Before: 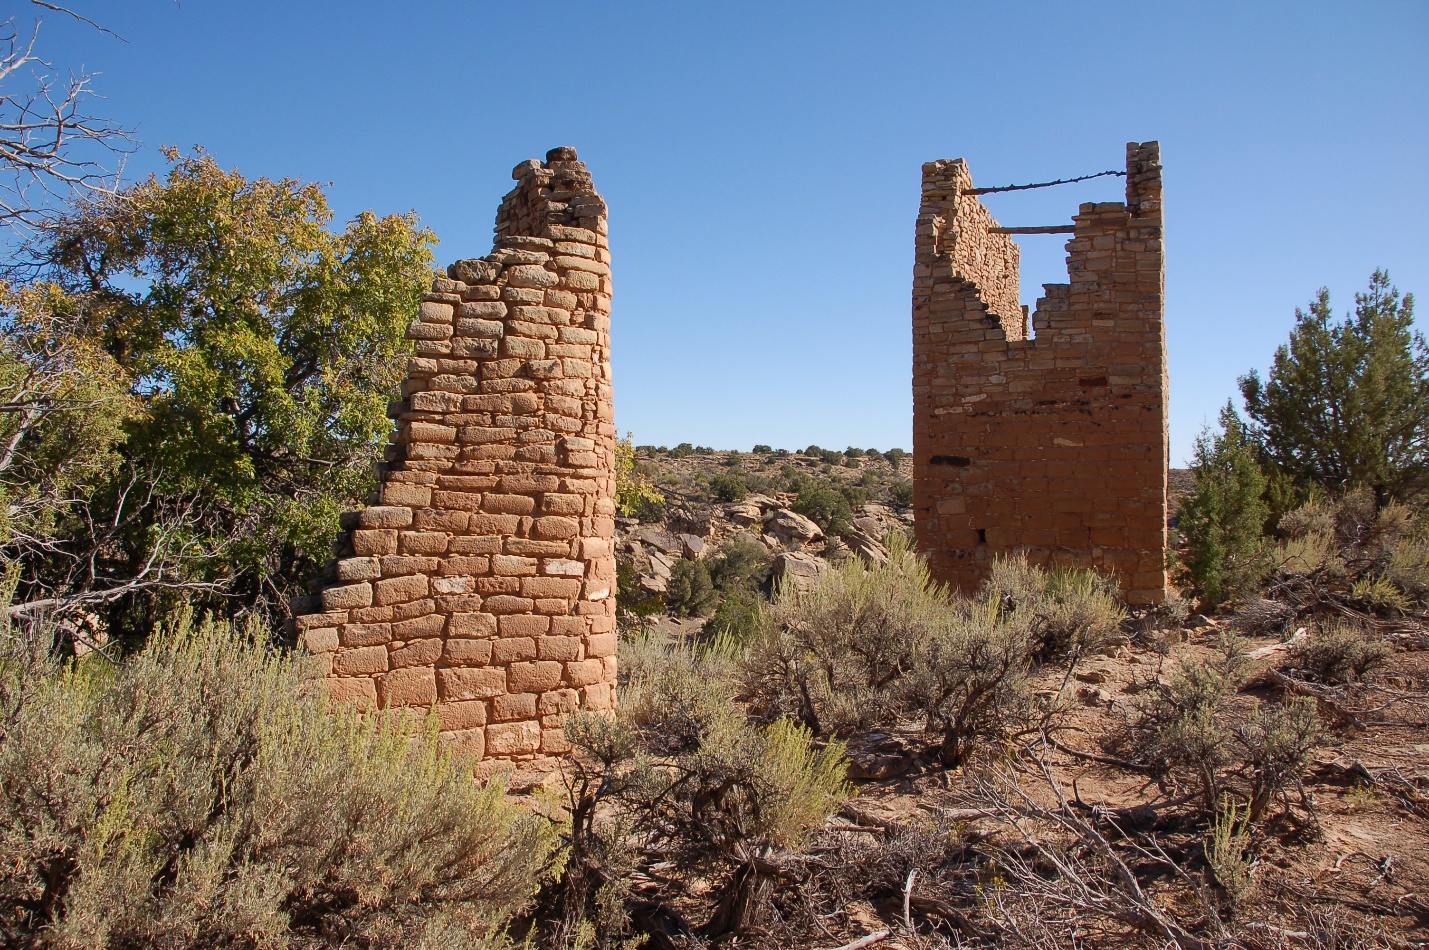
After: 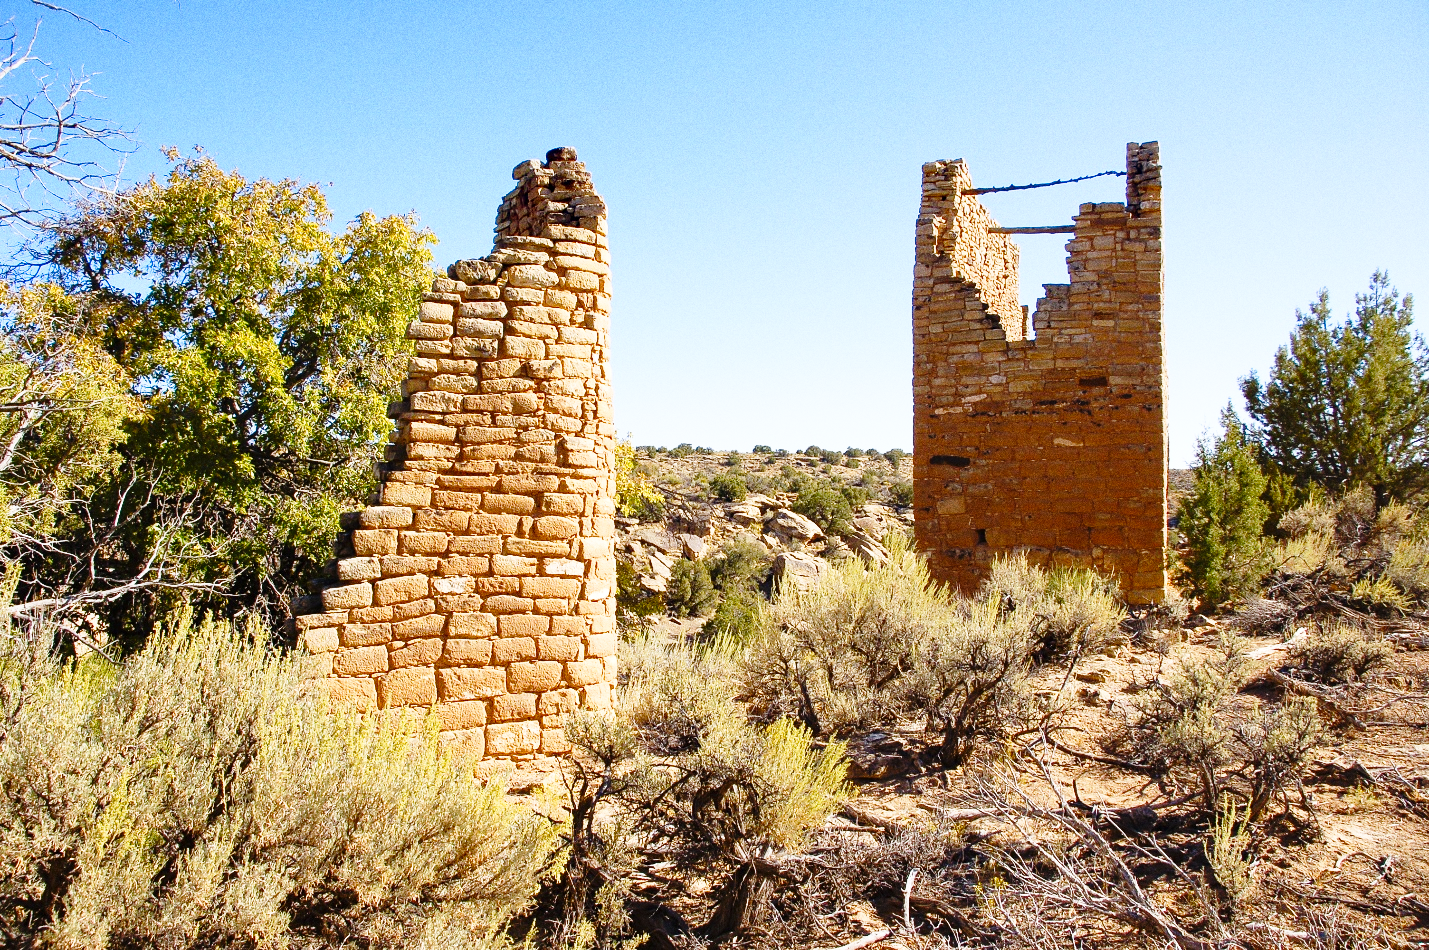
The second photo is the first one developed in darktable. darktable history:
grain: coarseness 0.09 ISO, strength 40%
color contrast: green-magenta contrast 0.85, blue-yellow contrast 1.25, unbound 0
base curve: curves: ch0 [(0, 0) (0.028, 0.03) (0.105, 0.232) (0.387, 0.748) (0.754, 0.968) (1, 1)], fusion 1, exposure shift 0.576, preserve colors none
white balance: red 0.982, blue 1.018
